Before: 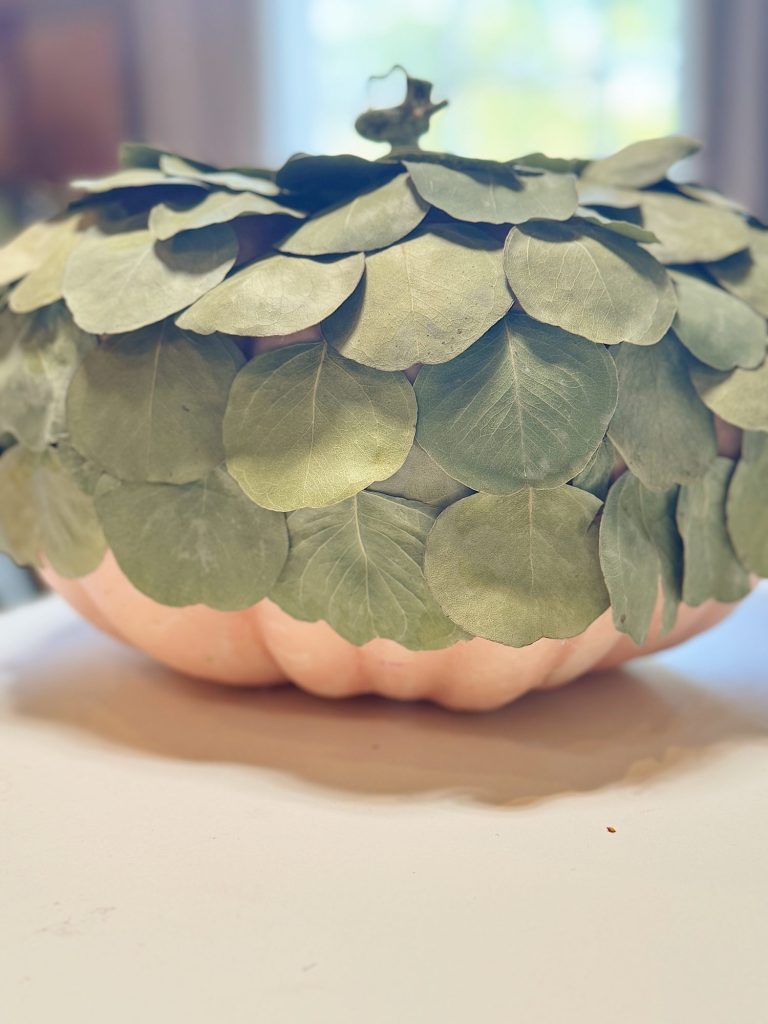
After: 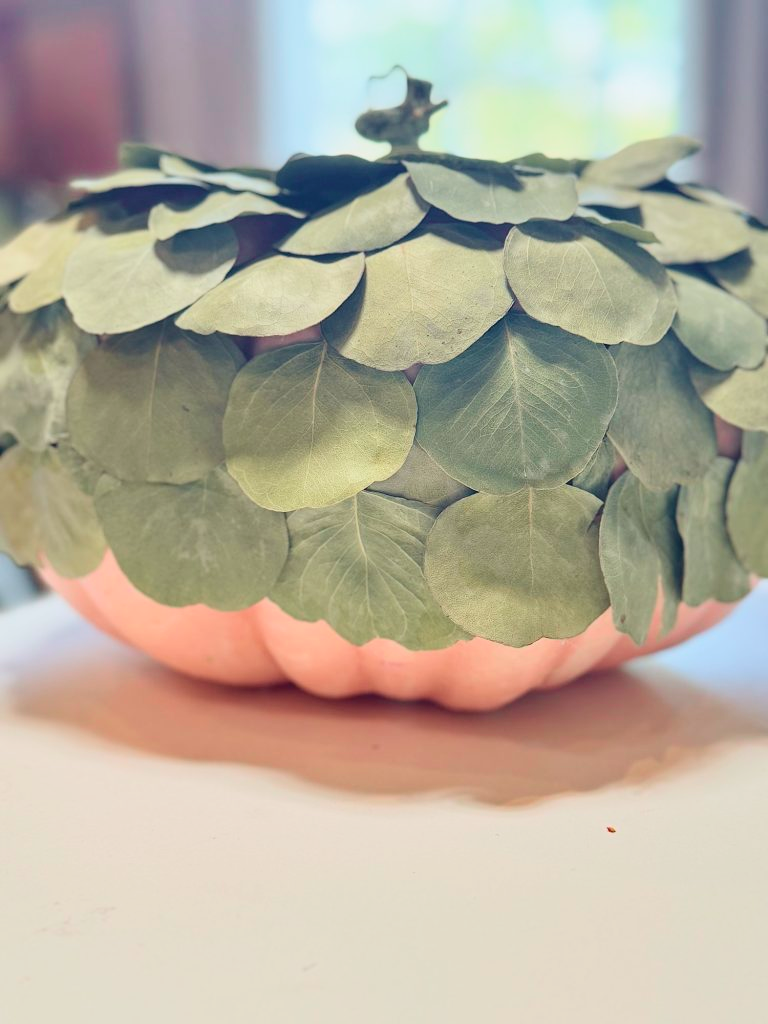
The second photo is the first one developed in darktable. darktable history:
tone curve: curves: ch0 [(0, 0.025) (0.15, 0.143) (0.452, 0.486) (0.751, 0.788) (1, 0.961)]; ch1 [(0, 0) (0.416, 0.4) (0.476, 0.469) (0.497, 0.494) (0.546, 0.571) (0.566, 0.607) (0.62, 0.657) (1, 1)]; ch2 [(0, 0) (0.386, 0.397) (0.505, 0.498) (0.547, 0.546) (0.579, 0.58) (1, 1)], color space Lab, independent channels, preserve colors none
